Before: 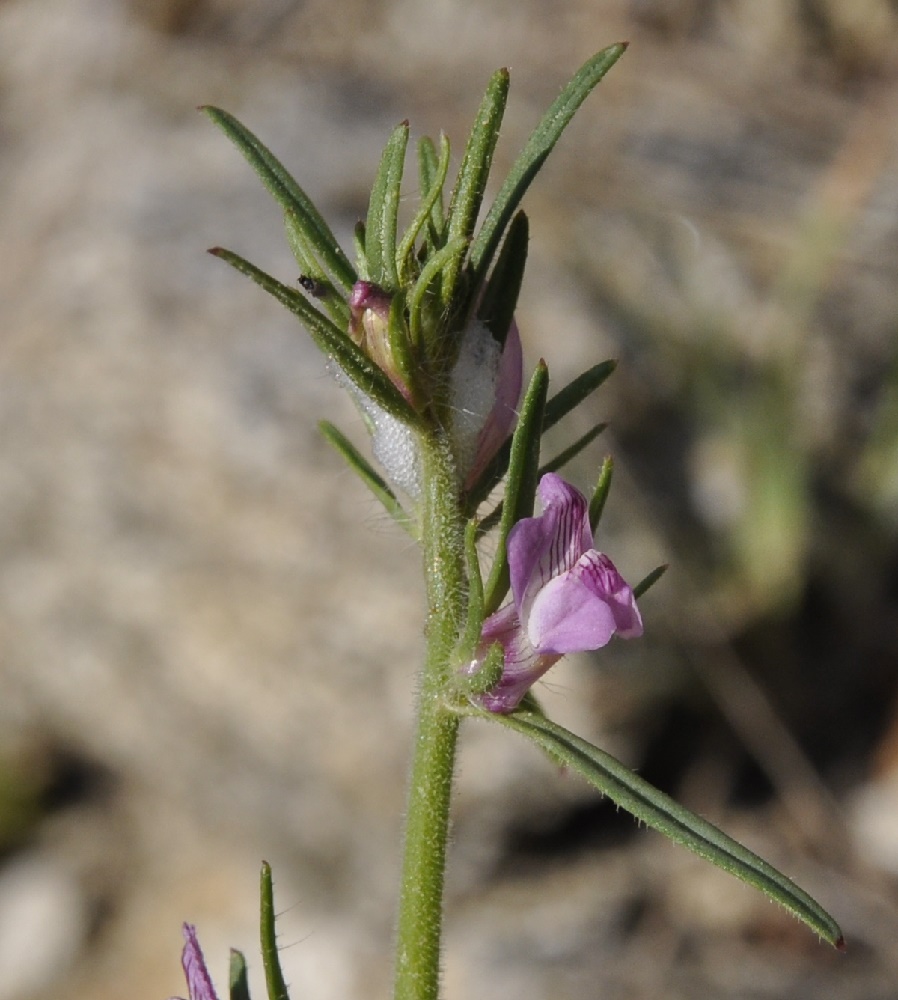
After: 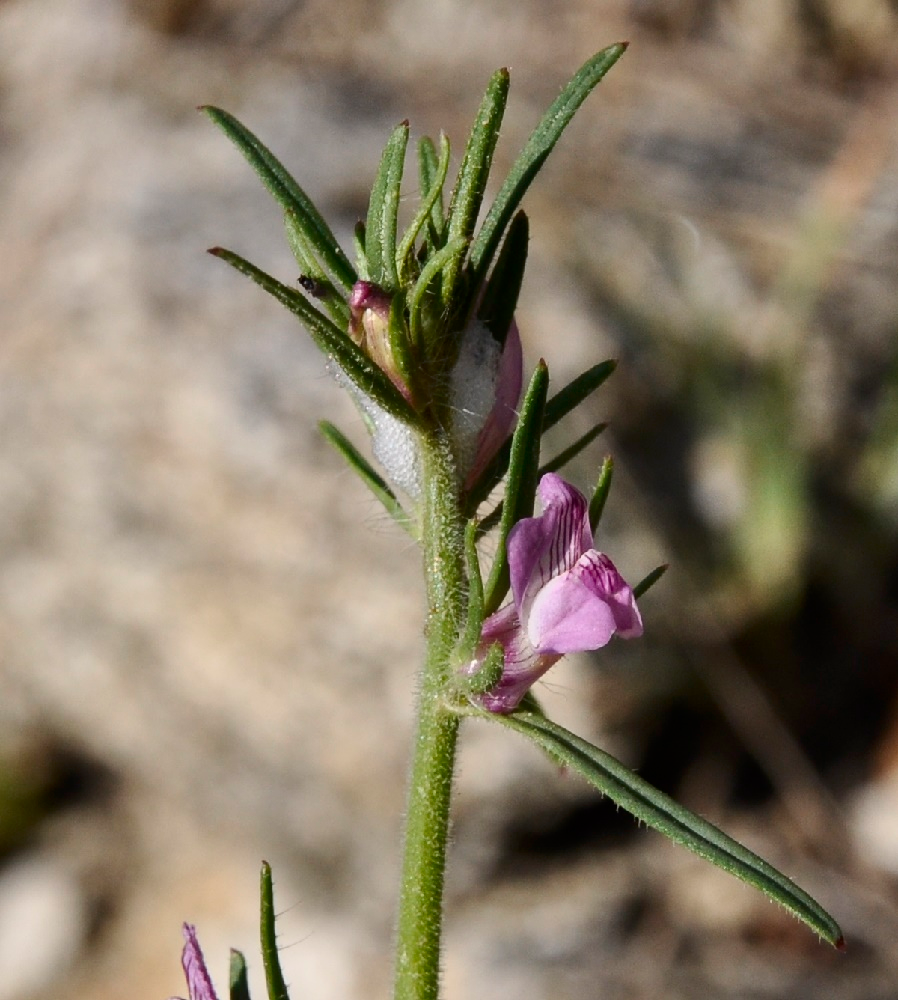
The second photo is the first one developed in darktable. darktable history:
contrast brightness saturation: contrast 0.217
